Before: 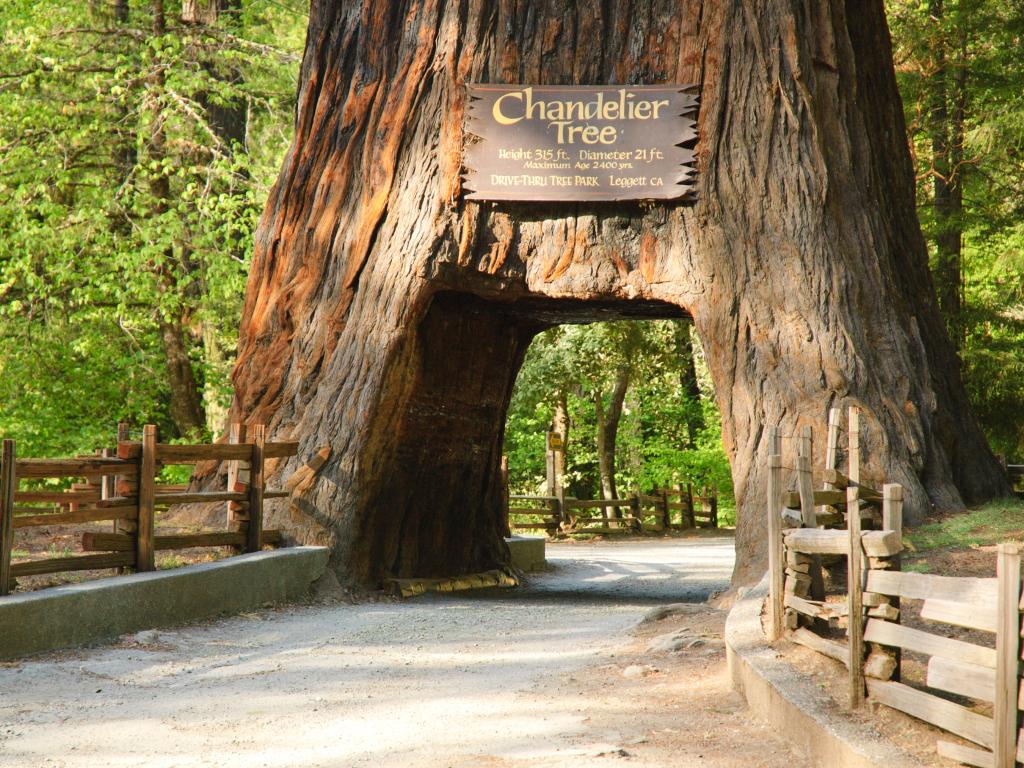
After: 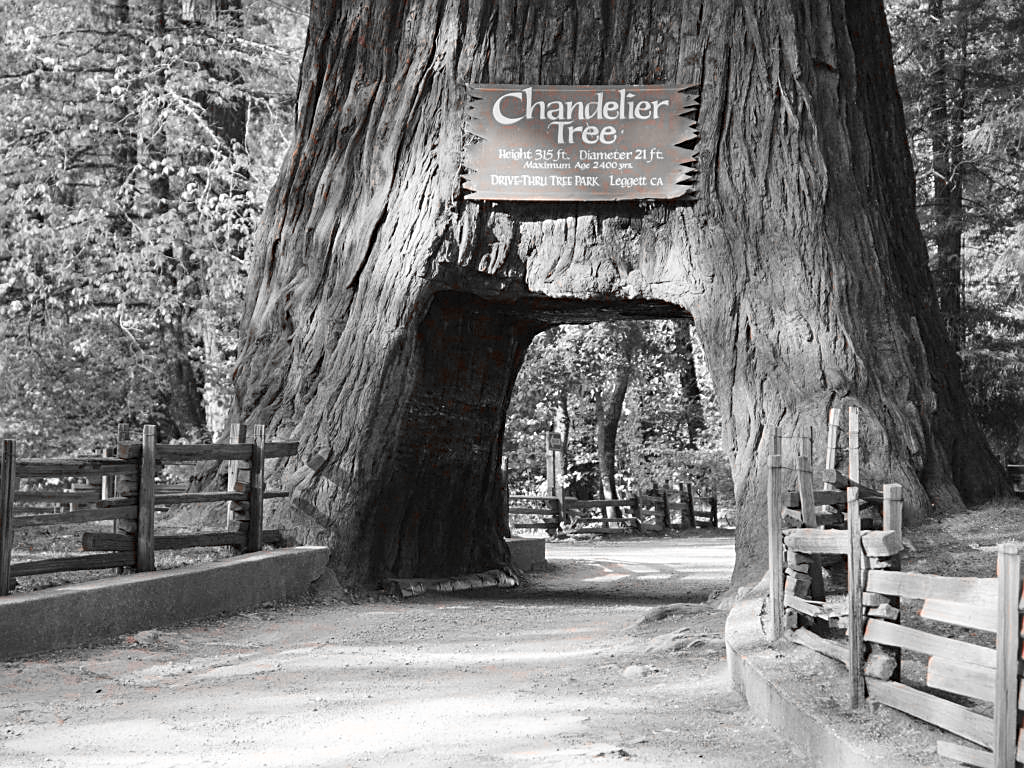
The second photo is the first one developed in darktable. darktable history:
sharpen: on, module defaults
color zones: curves: ch1 [(0, 0.006) (0.094, 0.285) (0.171, 0.001) (0.429, 0.001) (0.571, 0.003) (0.714, 0.004) (0.857, 0.004) (1, 0.006)]
color balance rgb: linear chroma grading › global chroma 22.617%, perceptual saturation grading › global saturation 35.128%, perceptual saturation grading › highlights -25.174%, perceptual saturation grading › shadows 50.027%, global vibrance 19.369%
color correction: highlights a* 11.43, highlights b* 11.78
